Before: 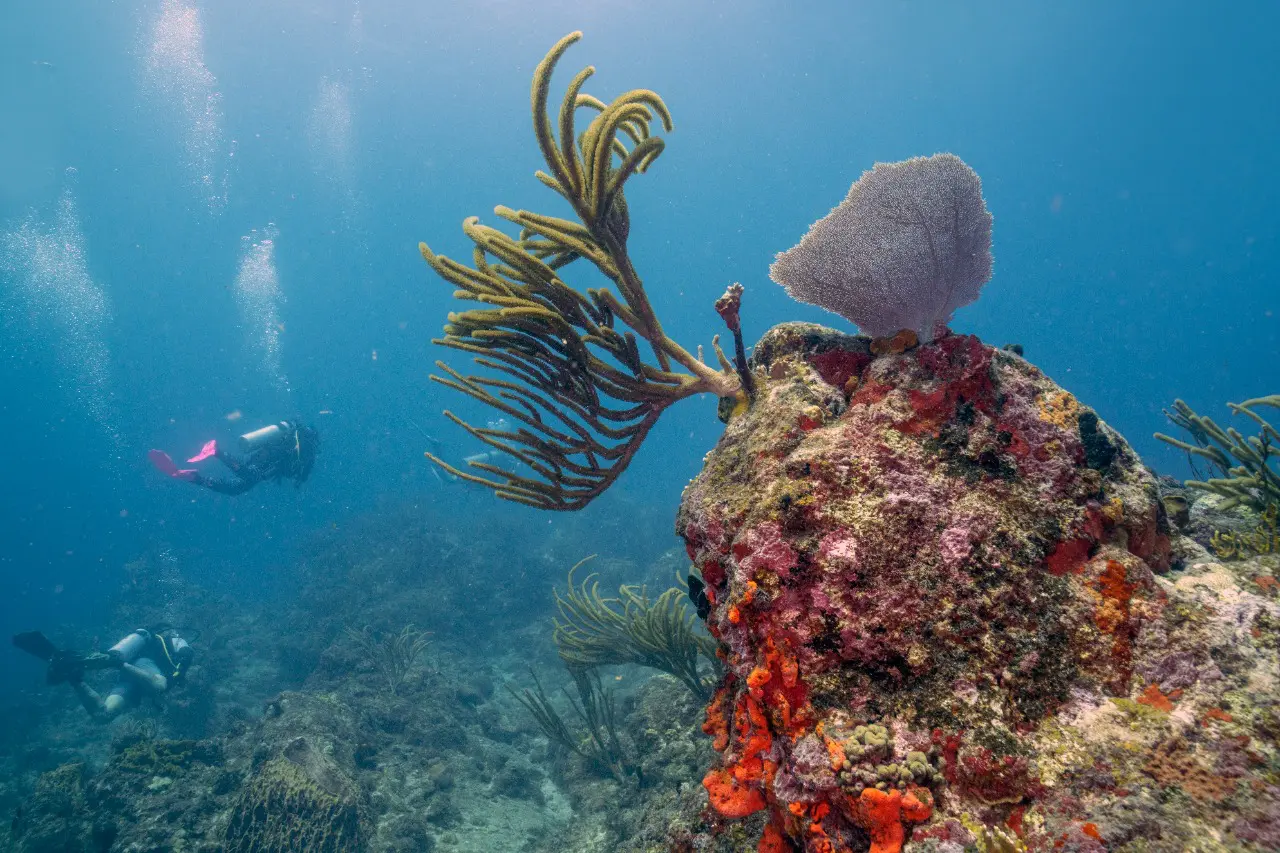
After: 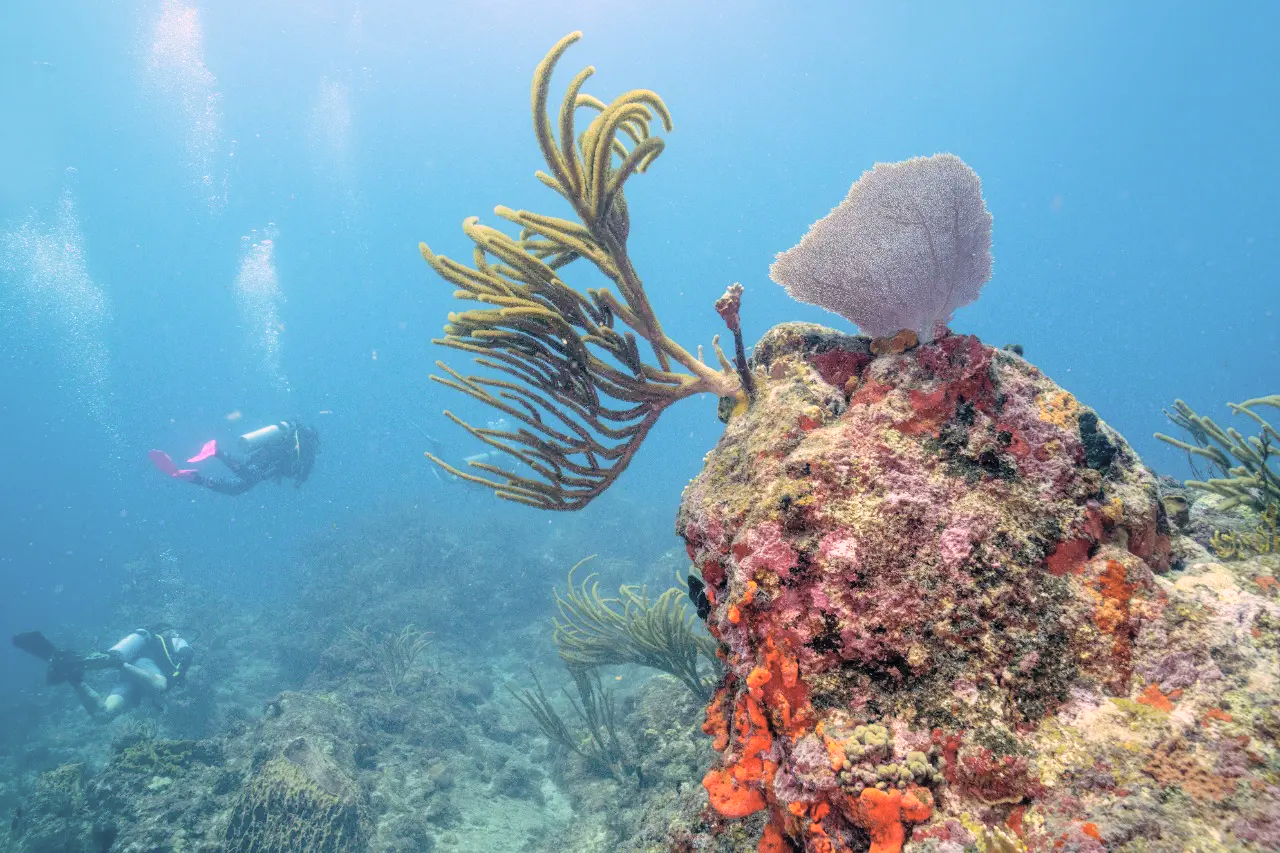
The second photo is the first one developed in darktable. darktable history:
exposure: compensate highlight preservation false
global tonemap: drago (0.7, 100)
